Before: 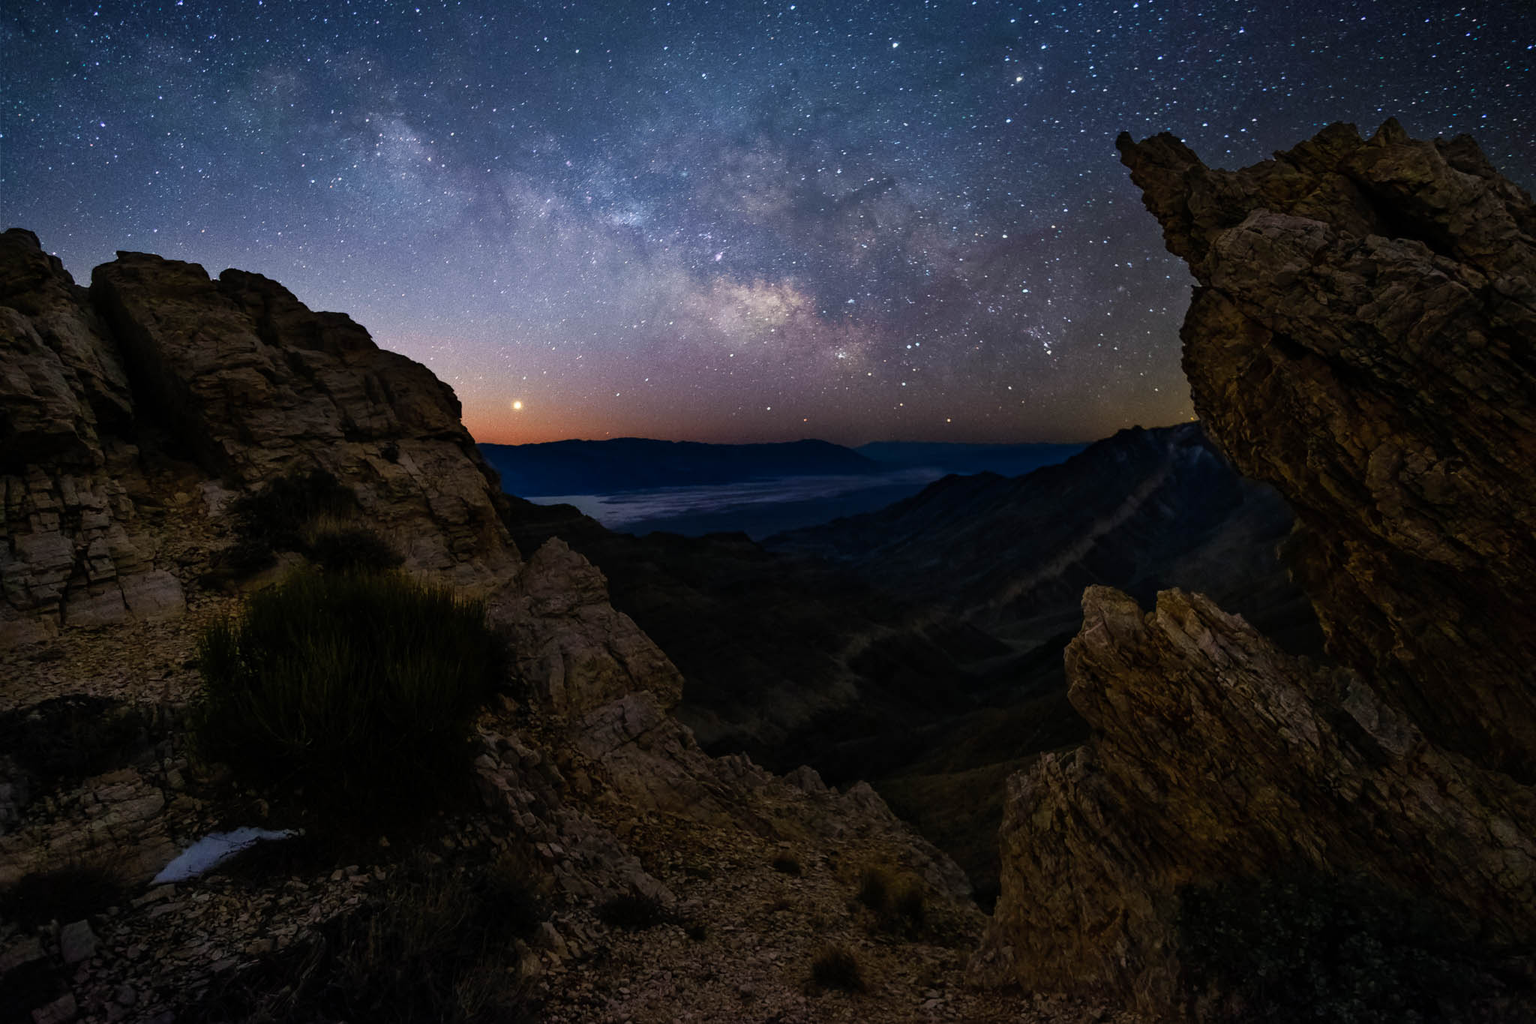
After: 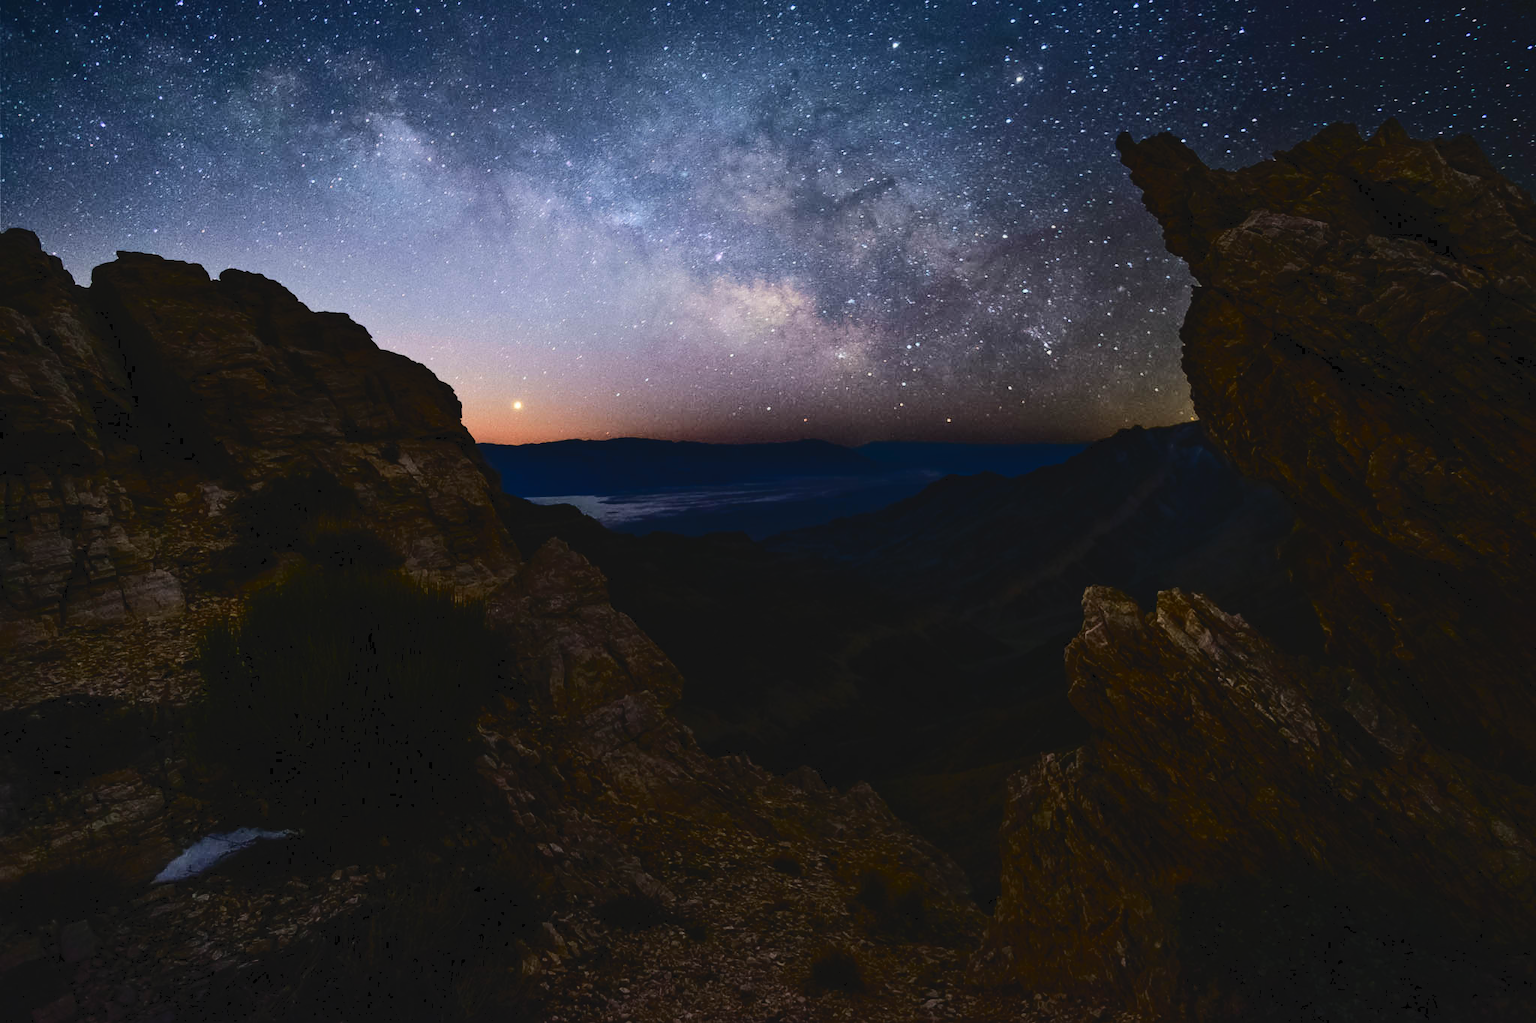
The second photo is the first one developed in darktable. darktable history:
tone curve: curves: ch0 [(0, 0) (0.003, 0.057) (0.011, 0.061) (0.025, 0.065) (0.044, 0.075) (0.069, 0.082) (0.1, 0.09) (0.136, 0.102) (0.177, 0.145) (0.224, 0.195) (0.277, 0.27) (0.335, 0.374) (0.399, 0.486) (0.468, 0.578) (0.543, 0.652) (0.623, 0.717) (0.709, 0.778) (0.801, 0.837) (0.898, 0.909) (1, 1)], color space Lab, independent channels, preserve colors none
